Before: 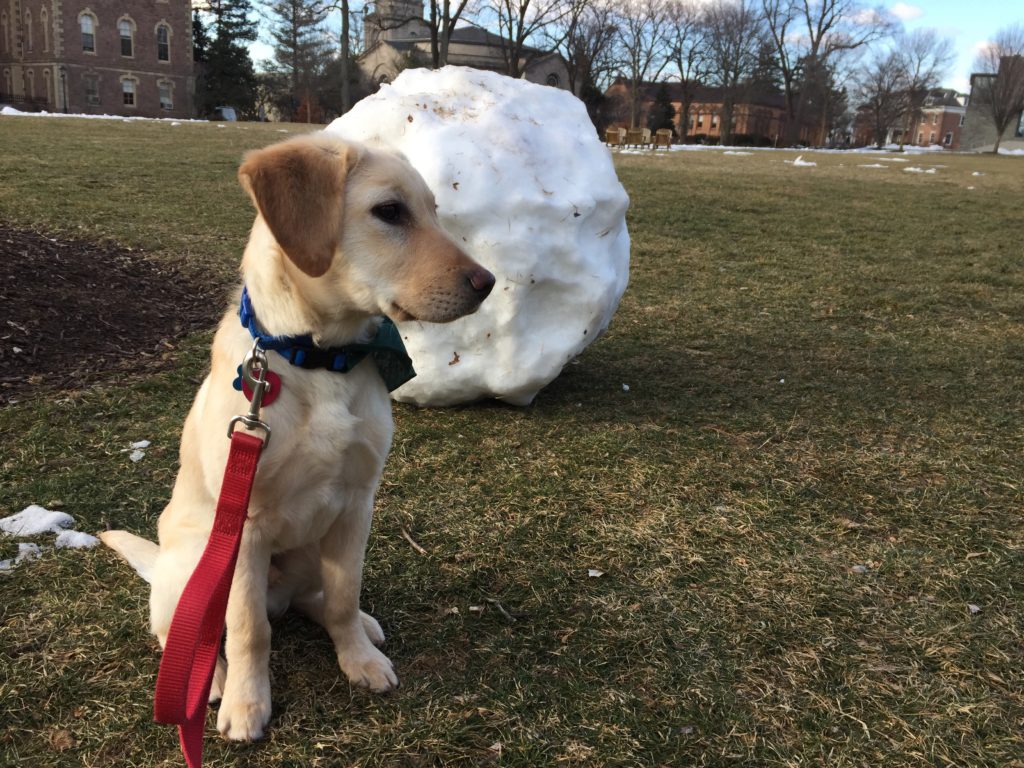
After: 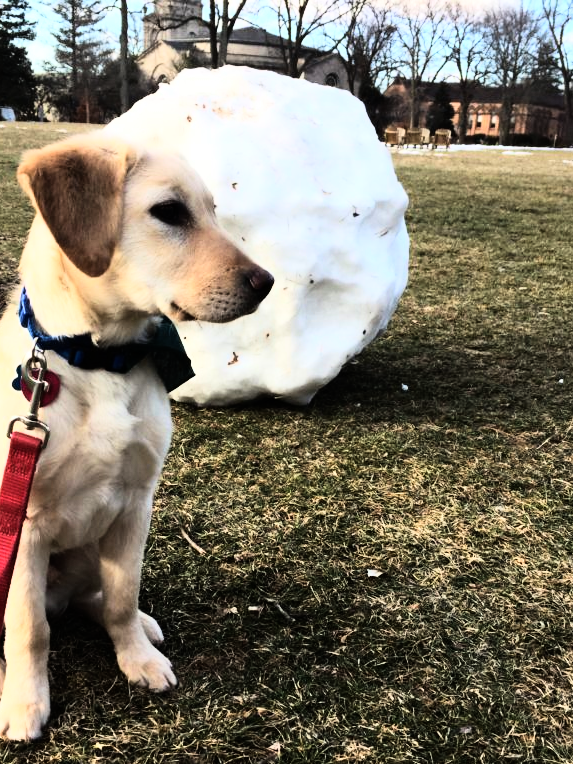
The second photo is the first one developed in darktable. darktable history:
crop: left 21.674%, right 22.086%
rgb curve: curves: ch0 [(0, 0) (0.21, 0.15) (0.24, 0.21) (0.5, 0.75) (0.75, 0.96) (0.89, 0.99) (1, 1)]; ch1 [(0, 0.02) (0.21, 0.13) (0.25, 0.2) (0.5, 0.67) (0.75, 0.9) (0.89, 0.97) (1, 1)]; ch2 [(0, 0.02) (0.21, 0.13) (0.25, 0.2) (0.5, 0.67) (0.75, 0.9) (0.89, 0.97) (1, 1)], compensate middle gray true
